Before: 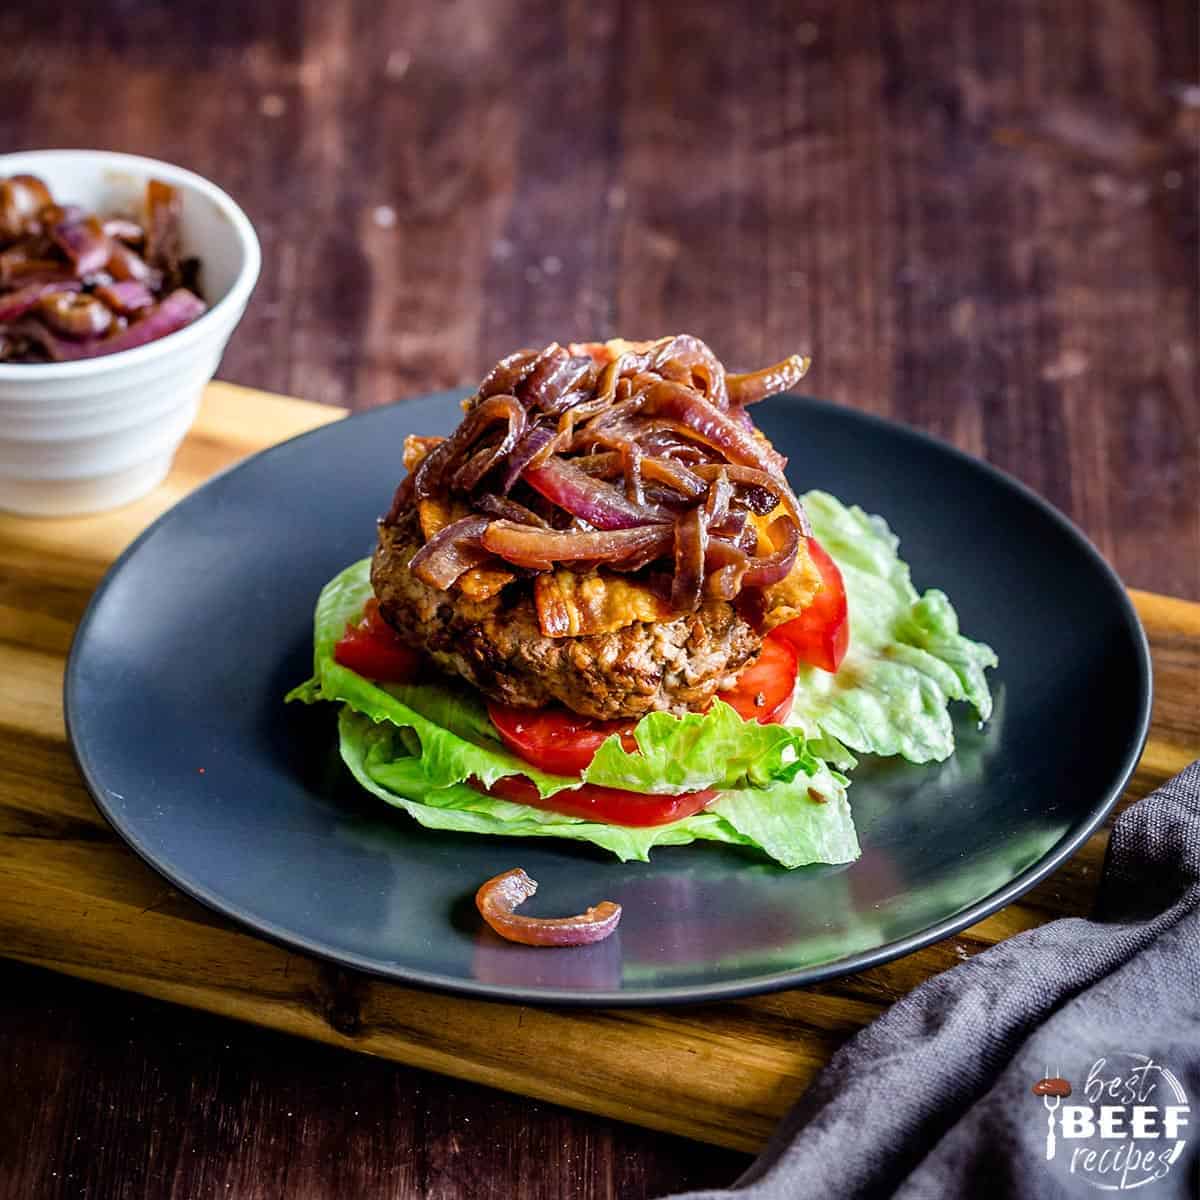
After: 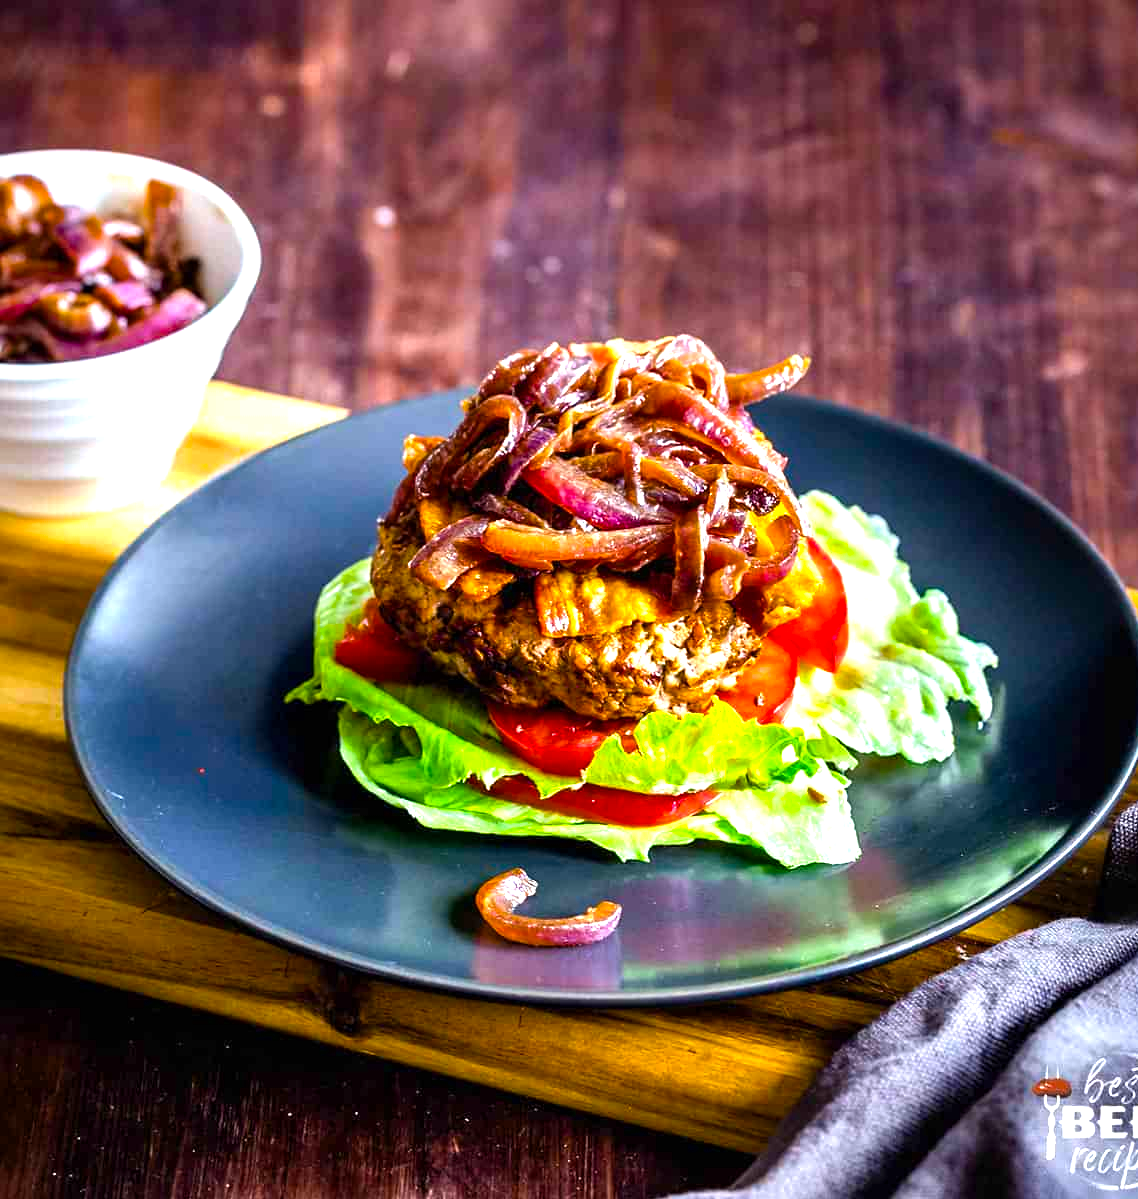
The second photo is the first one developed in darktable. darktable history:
crop and rotate: left 0%, right 5.12%
color balance rgb: perceptual saturation grading › global saturation 29.913%, perceptual brilliance grading › global brilliance 29.385%, global vibrance 20%
exposure: compensate highlight preservation false
